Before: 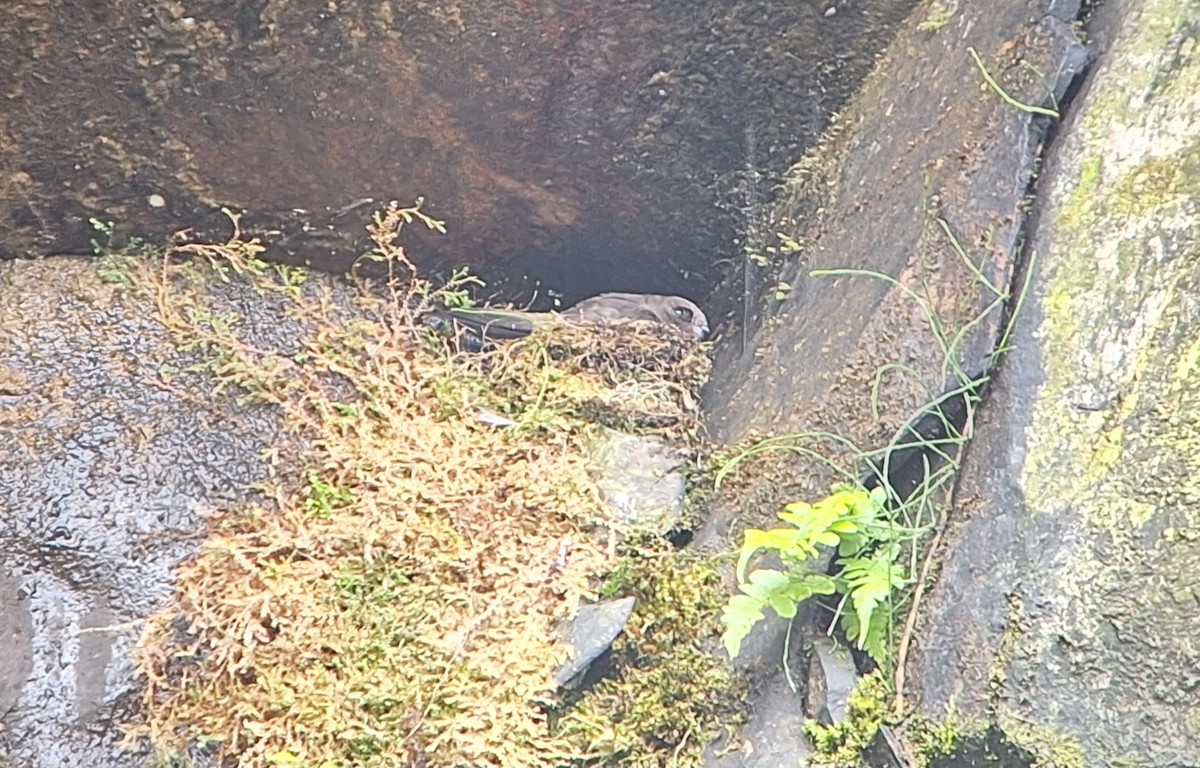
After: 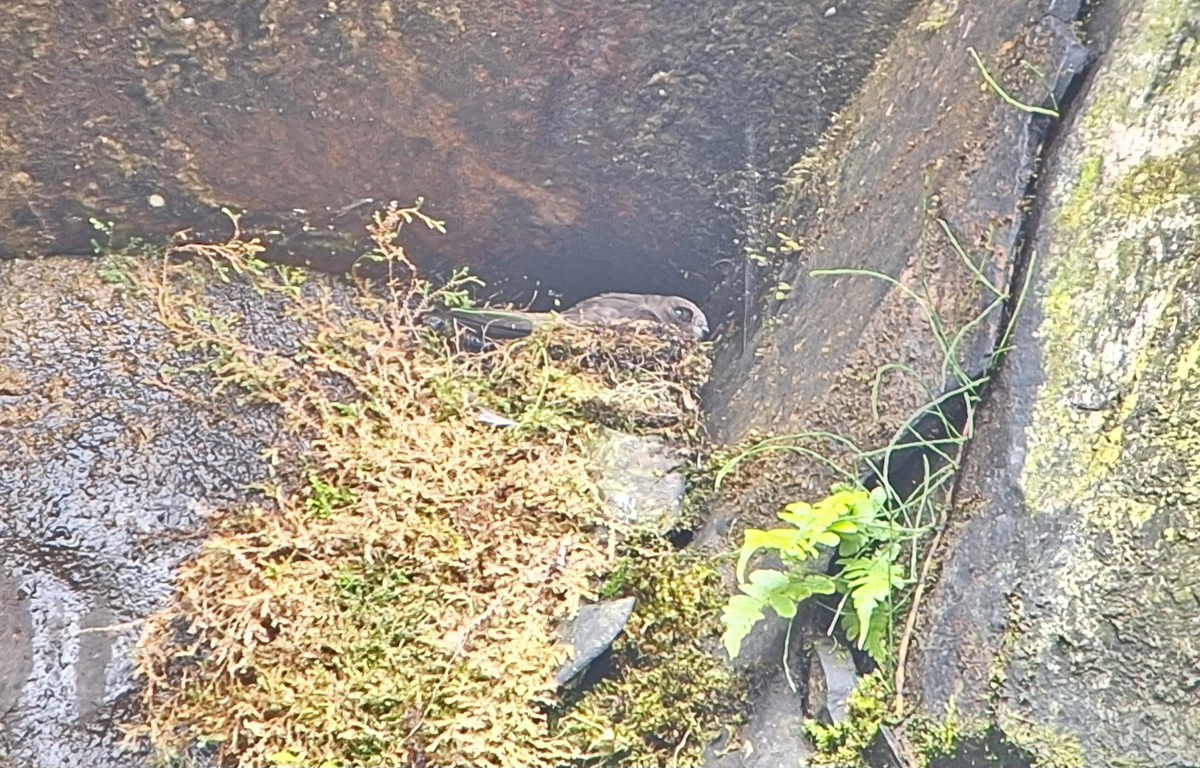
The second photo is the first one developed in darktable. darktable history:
shadows and highlights: soften with gaussian
tone equalizer: -7 EV 0.16 EV, -6 EV 0.587 EV, -5 EV 1.15 EV, -4 EV 1.33 EV, -3 EV 1.18 EV, -2 EV 0.6 EV, -1 EV 0.167 EV
